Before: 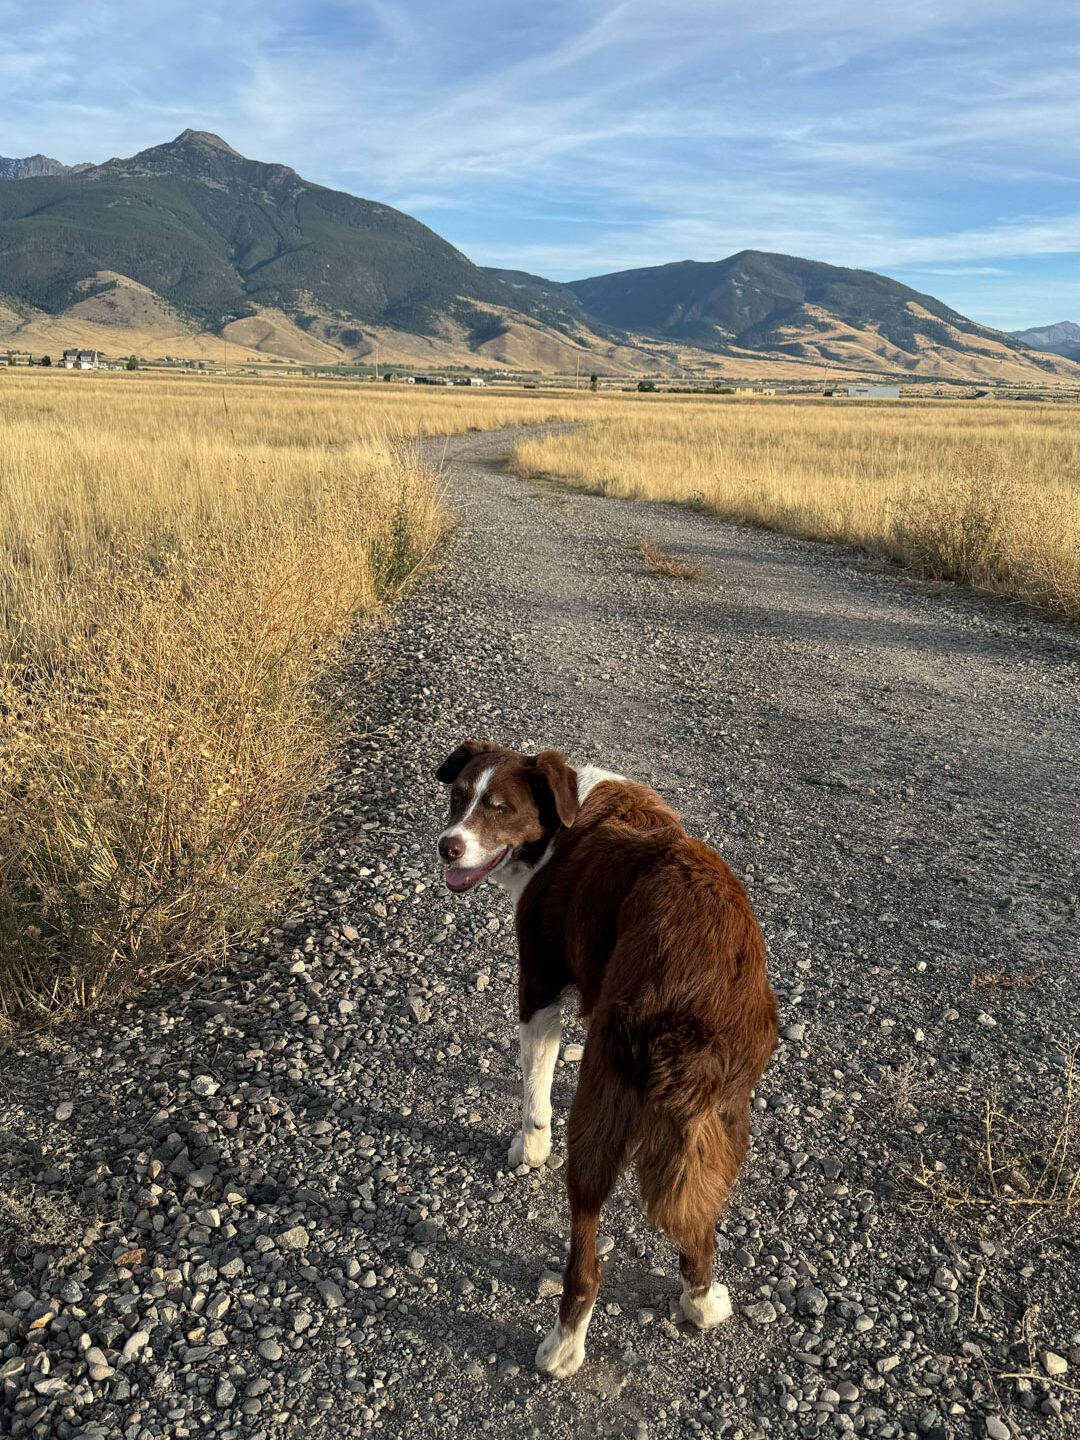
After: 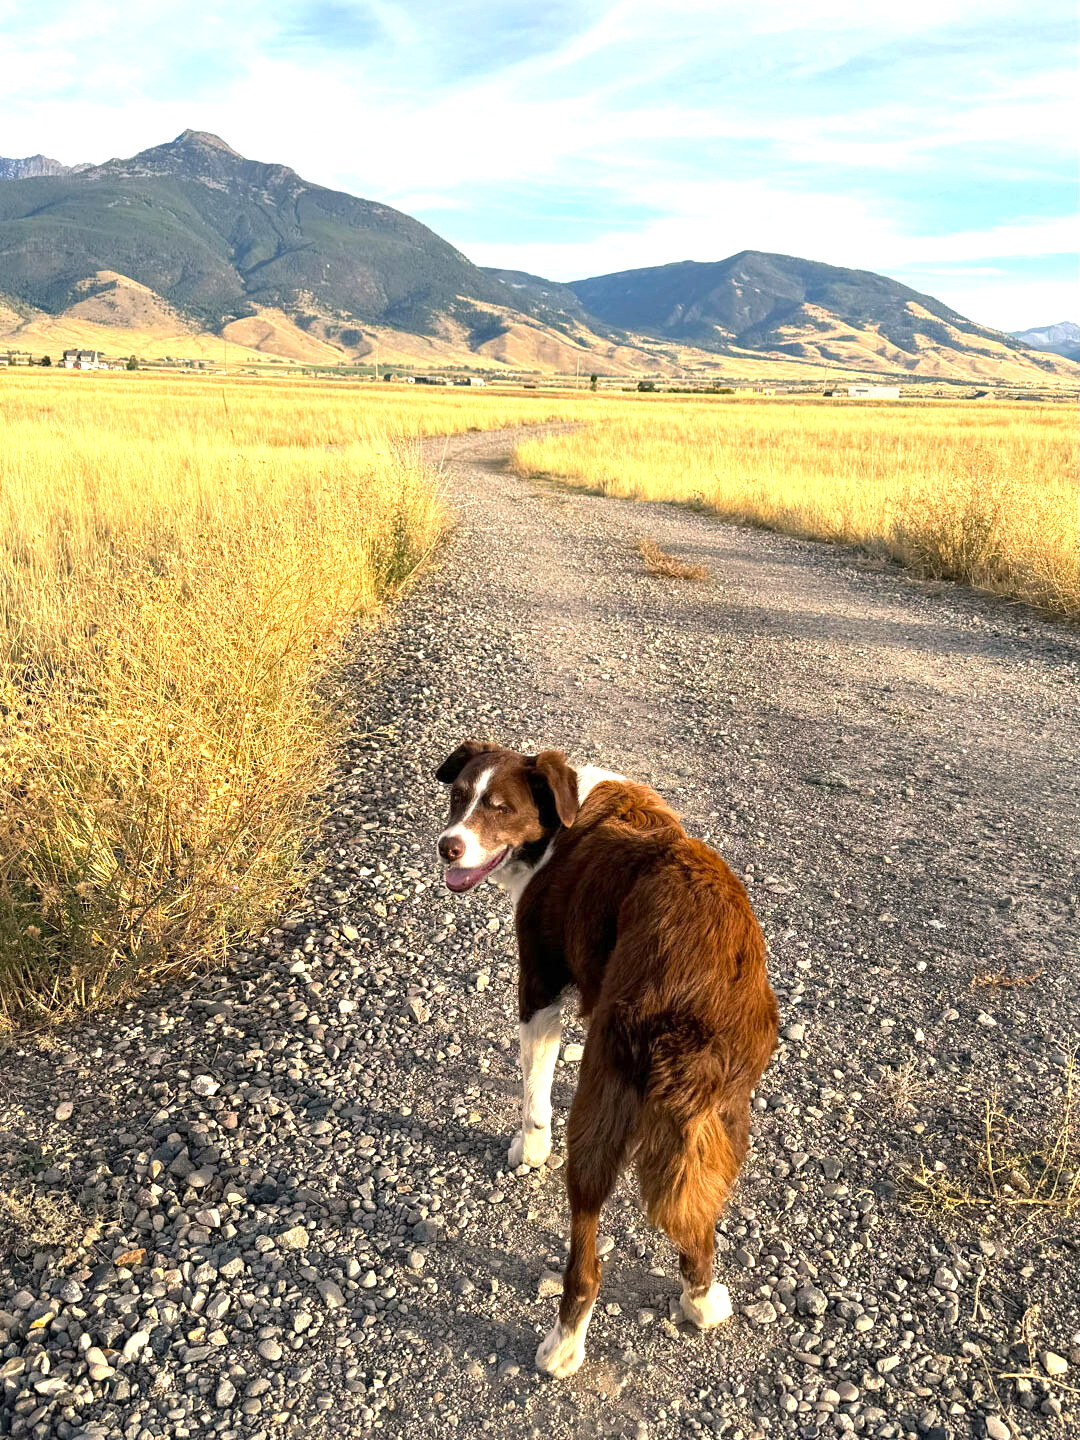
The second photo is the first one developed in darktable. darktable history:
color balance rgb: highlights gain › chroma 3.29%, highlights gain › hue 56.67°, perceptual saturation grading › global saturation 10.122%, global vibrance 20%
exposure: exposure 1.154 EV, compensate highlight preservation false
